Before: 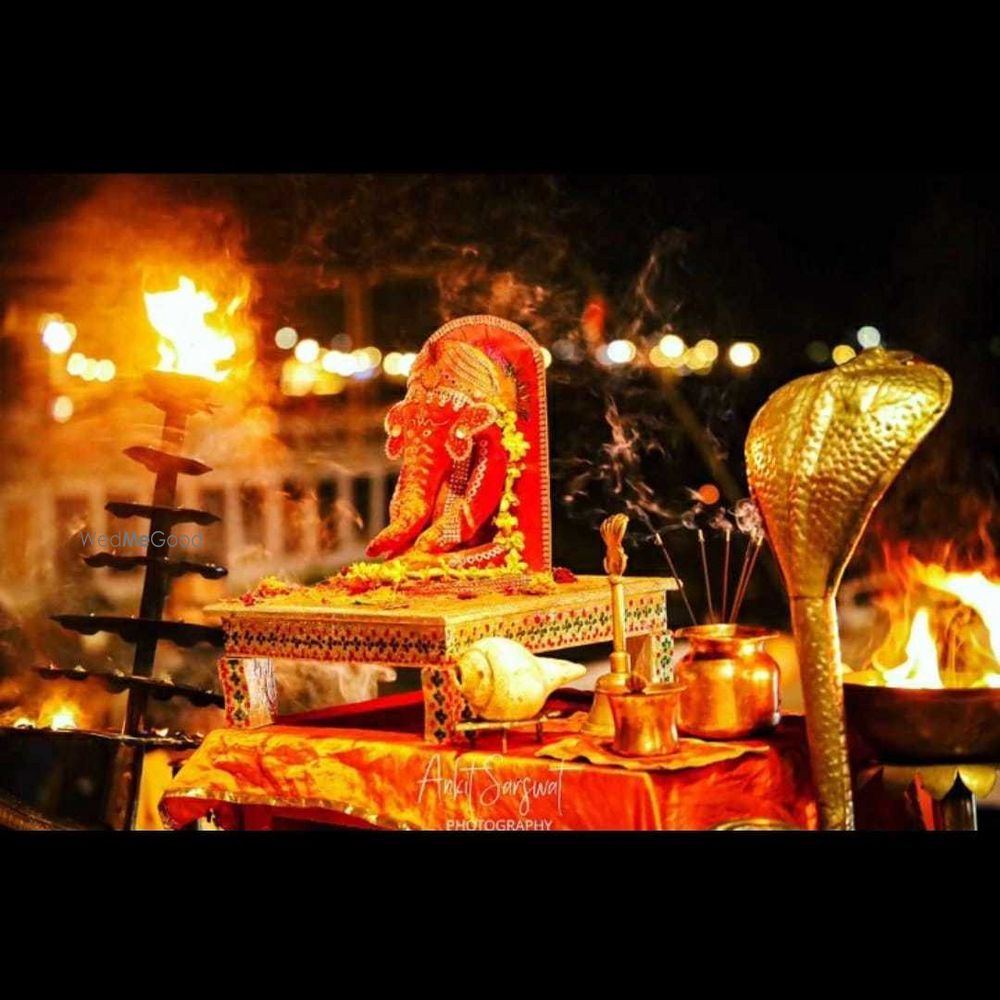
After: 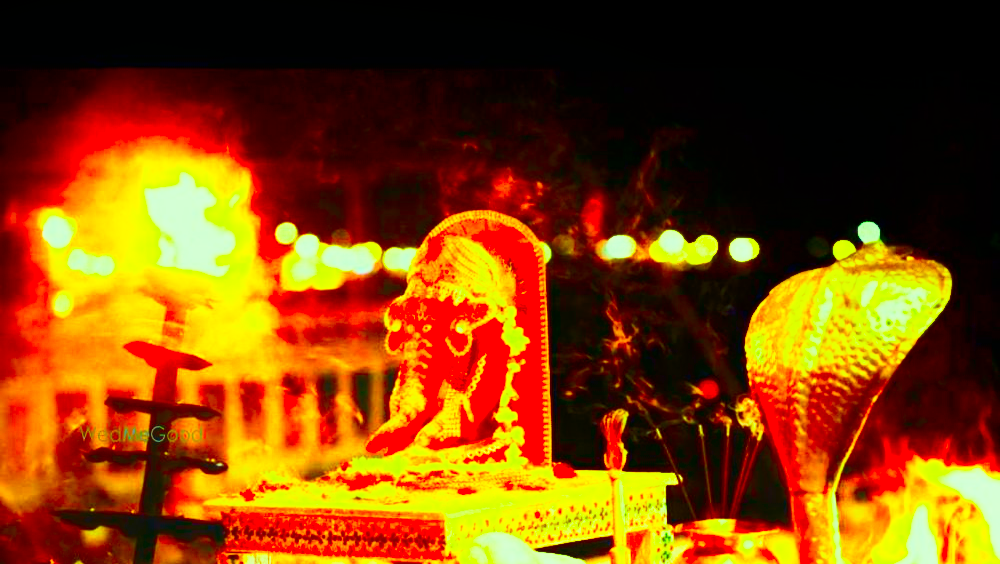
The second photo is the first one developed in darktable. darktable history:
base curve: curves: ch0 [(0, 0) (0.005, 0.002) (0.193, 0.295) (0.399, 0.664) (0.75, 0.928) (1, 1)], preserve colors none
color correction: highlights a* -11.21, highlights b* 9.85, saturation 1.71
crop and rotate: top 10.534%, bottom 32.98%
tone curve: curves: ch0 [(0, 0) (0.004, 0.001) (0.133, 0.078) (0.325, 0.241) (0.832, 0.917) (1, 1)], color space Lab, independent channels, preserve colors none
contrast equalizer: octaves 7, y [[0.601, 0.6, 0.598, 0.598, 0.6, 0.601], [0.5 ×6], [0.5 ×6], [0 ×6], [0 ×6]], mix -0.982
tone equalizer: smoothing 1
color balance rgb: shadows lift › luminance -7.836%, shadows lift › chroma 2.344%, shadows lift › hue 200.82°, highlights gain › luminance 15.21%, highlights gain › chroma 7.088%, highlights gain › hue 128.12°, perceptual saturation grading › global saturation 24.61%, perceptual saturation grading › highlights -51.195%, perceptual saturation grading › mid-tones 19.734%, perceptual saturation grading › shadows 60.382%, perceptual brilliance grading › global brilliance 1.905%, perceptual brilliance grading › highlights -3.57%
